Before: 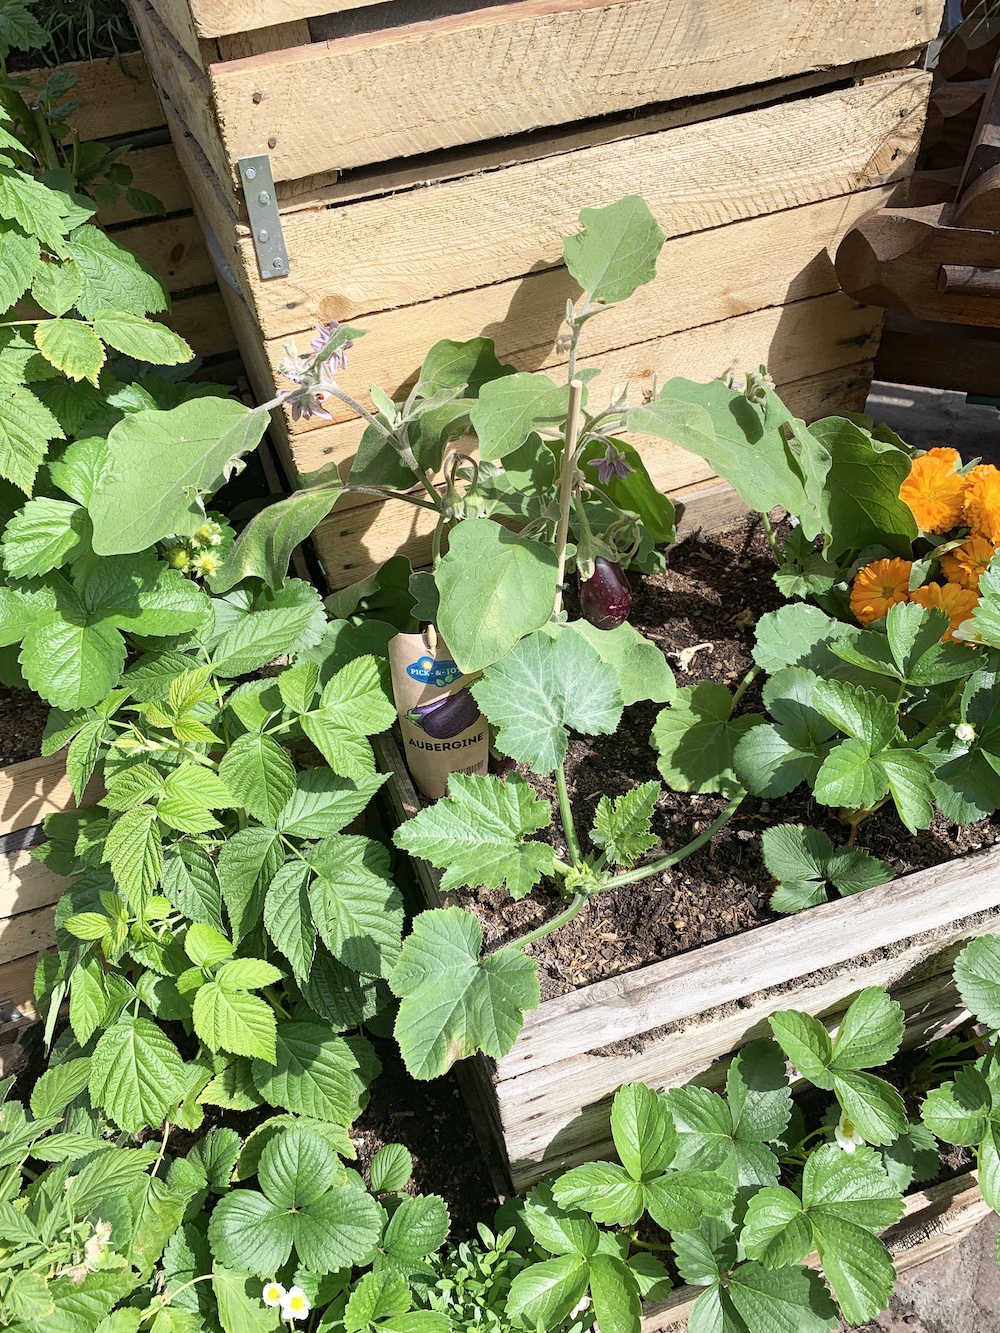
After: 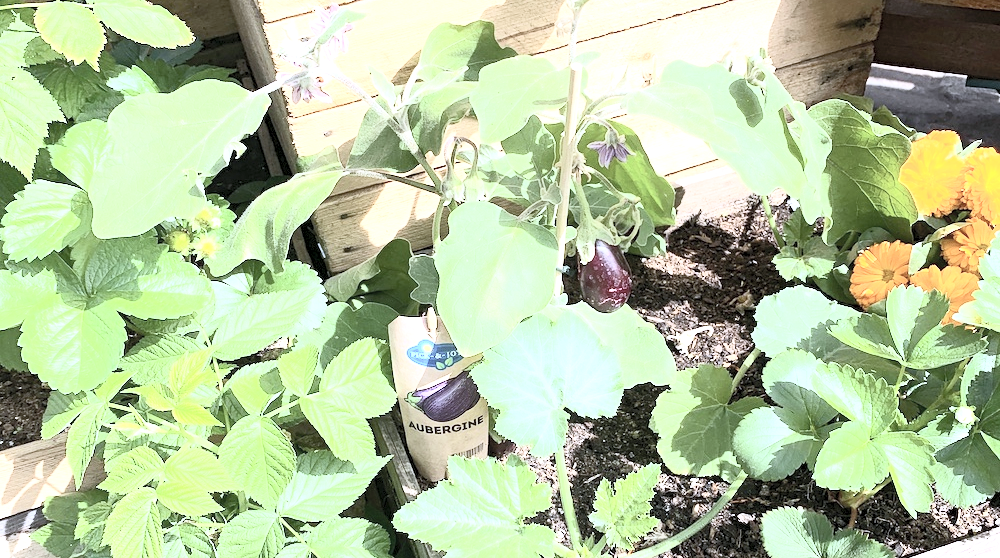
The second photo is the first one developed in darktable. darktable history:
exposure: black level correction 0.001, exposure 1 EV, compensate highlight preservation false
contrast brightness saturation: contrast 0.43, brightness 0.56, saturation -0.19
crop and rotate: top 23.84%, bottom 34.294%
white balance: red 0.967, blue 1.119, emerald 0.756
